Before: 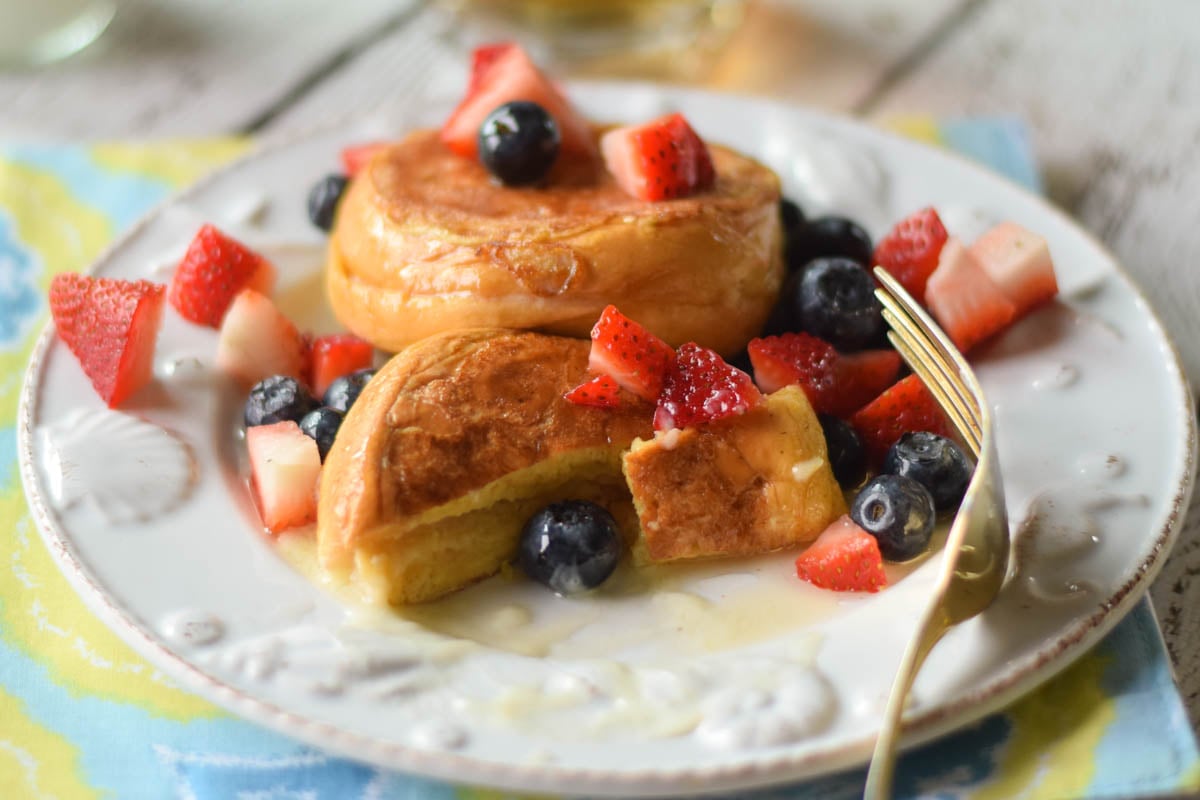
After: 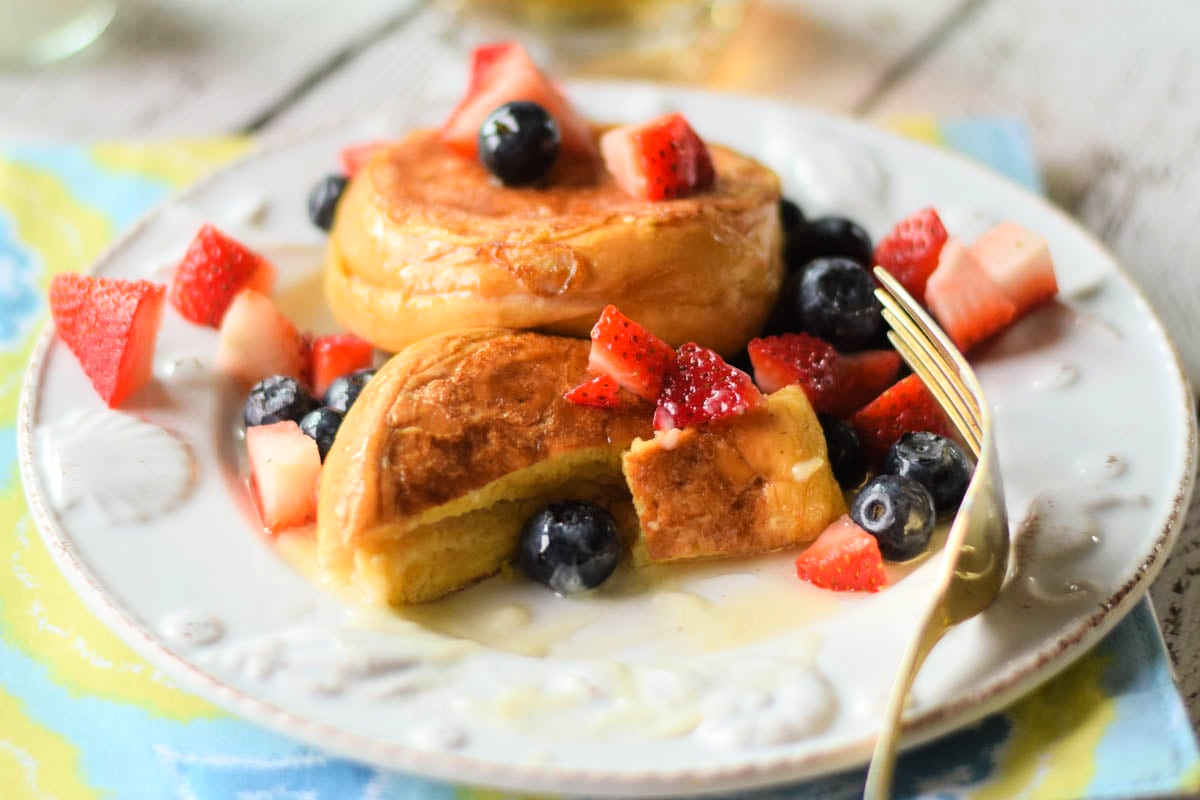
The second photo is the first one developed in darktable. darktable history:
rotate and perspective: automatic cropping off
tone curve: curves: ch0 [(0, 0) (0.004, 0.001) (0.133, 0.112) (0.325, 0.362) (0.832, 0.893) (1, 1)], color space Lab, linked channels, preserve colors none
